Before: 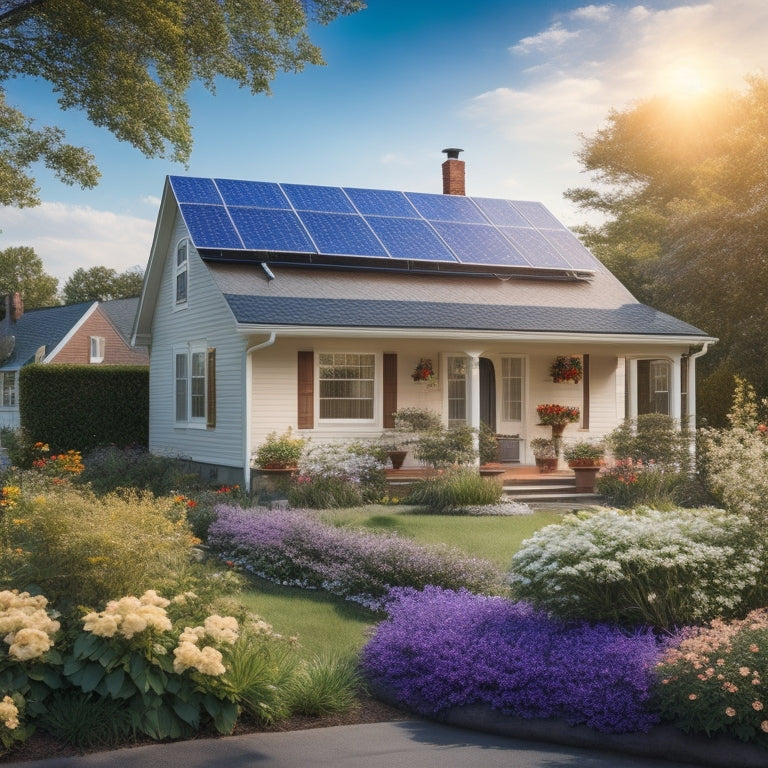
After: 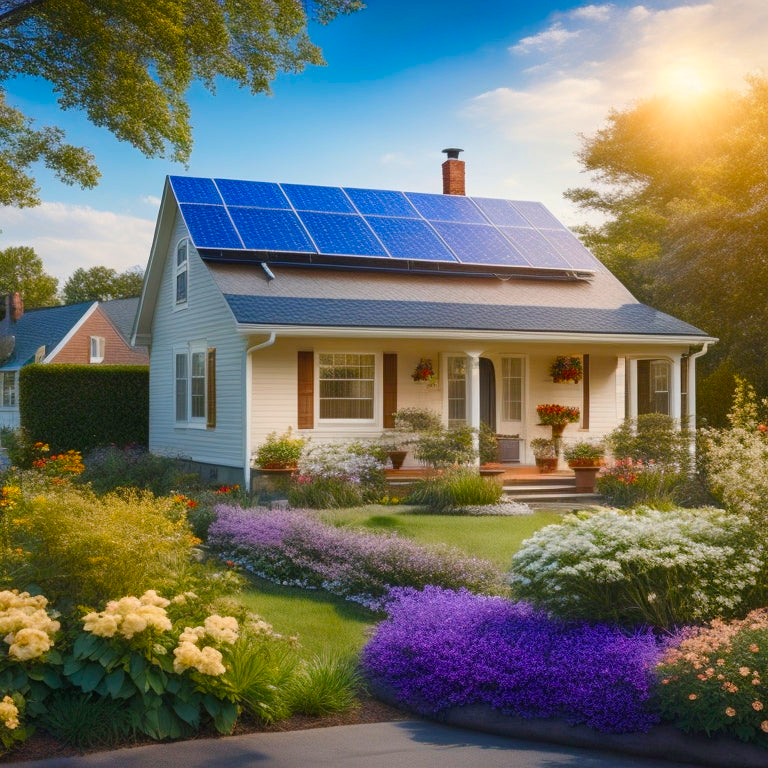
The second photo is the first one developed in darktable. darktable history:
color balance rgb: perceptual saturation grading › global saturation 20%, perceptual saturation grading › highlights -25%, perceptual saturation grading › shadows 25%, global vibrance 50%
tone equalizer: on, module defaults
